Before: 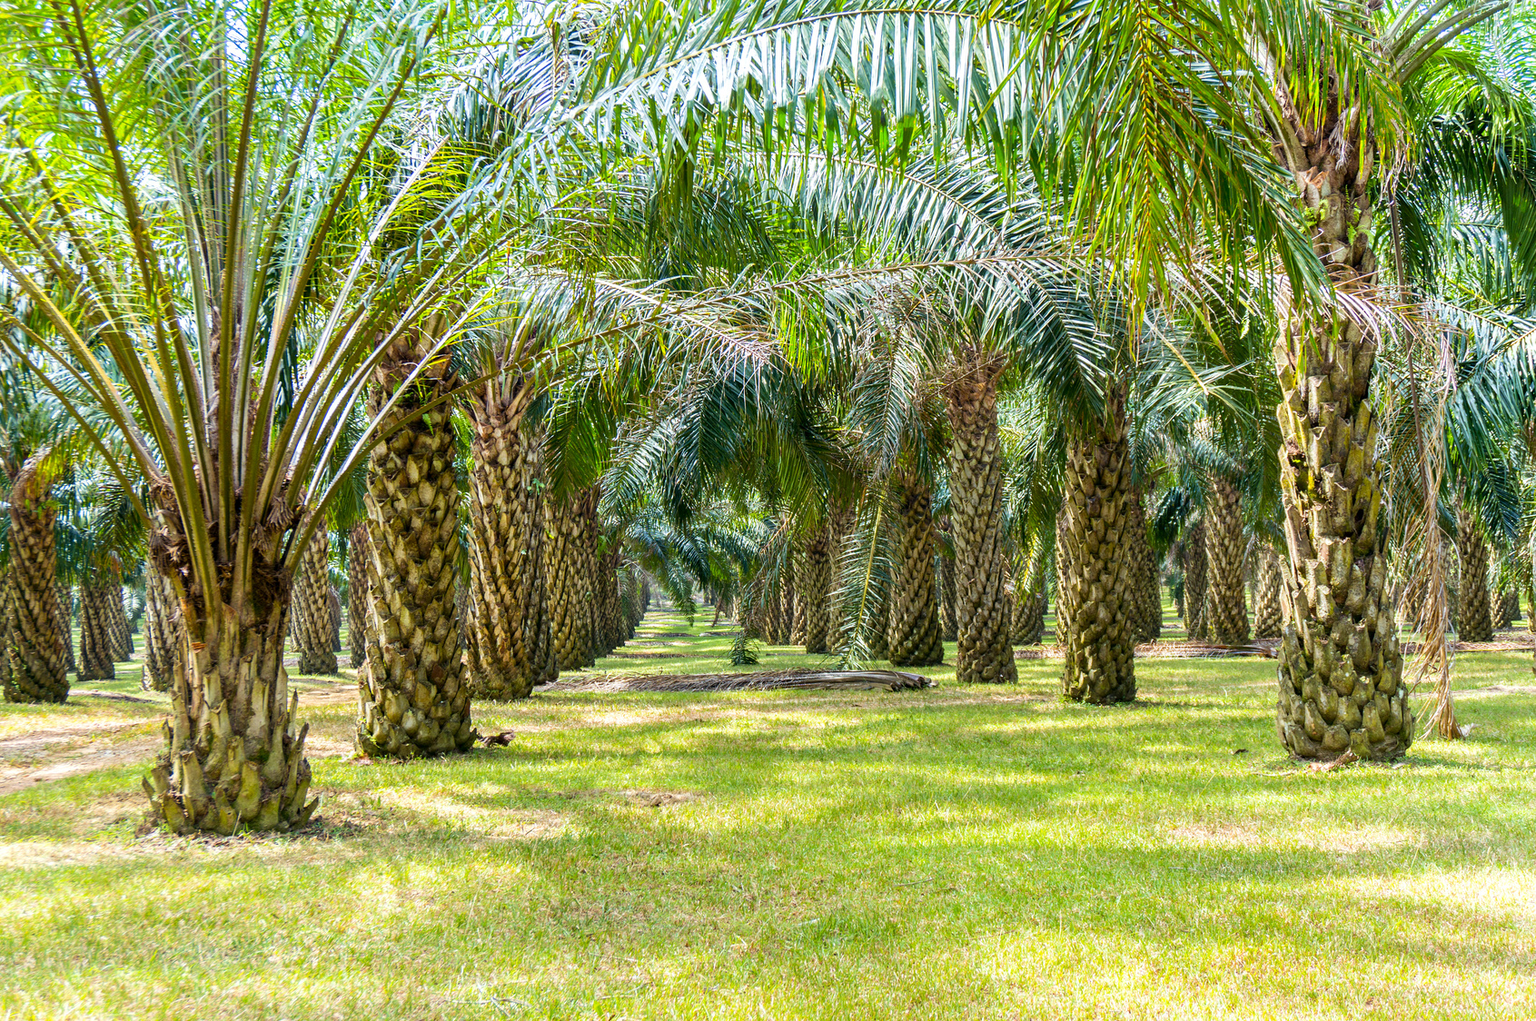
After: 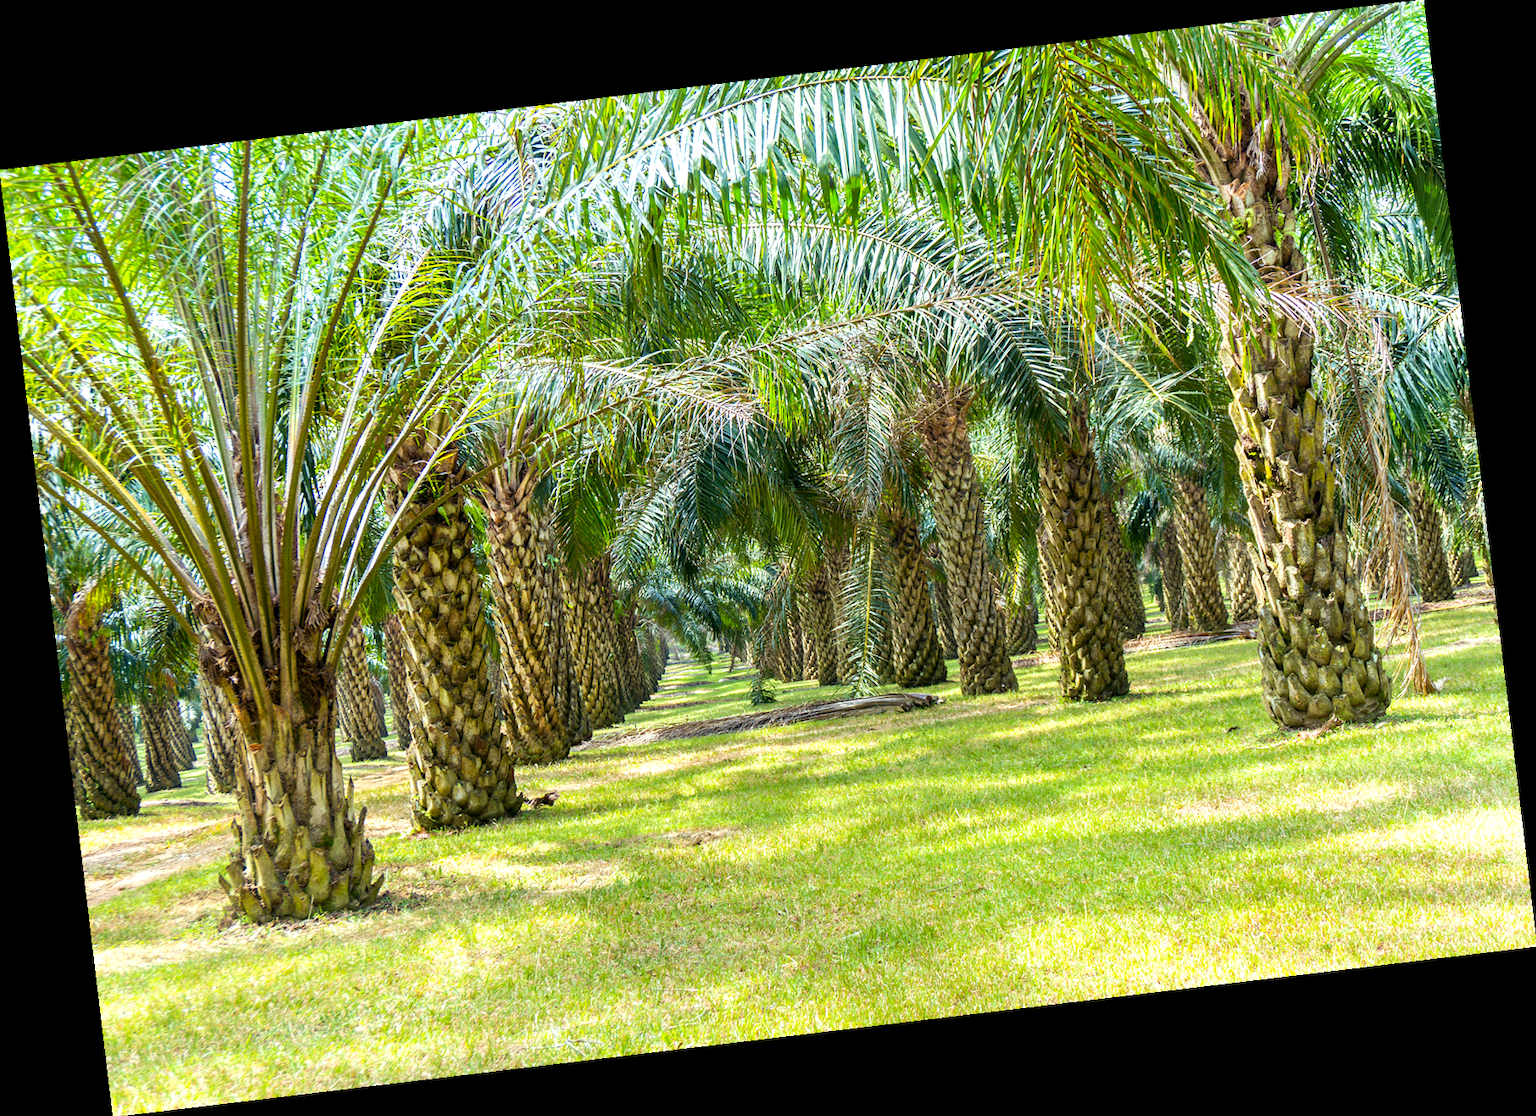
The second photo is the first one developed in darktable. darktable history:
color correction: highlights a* -2.68, highlights b* 2.57
exposure: exposure 0.207 EV, compensate highlight preservation false
rotate and perspective: rotation -6.83°, automatic cropping off
